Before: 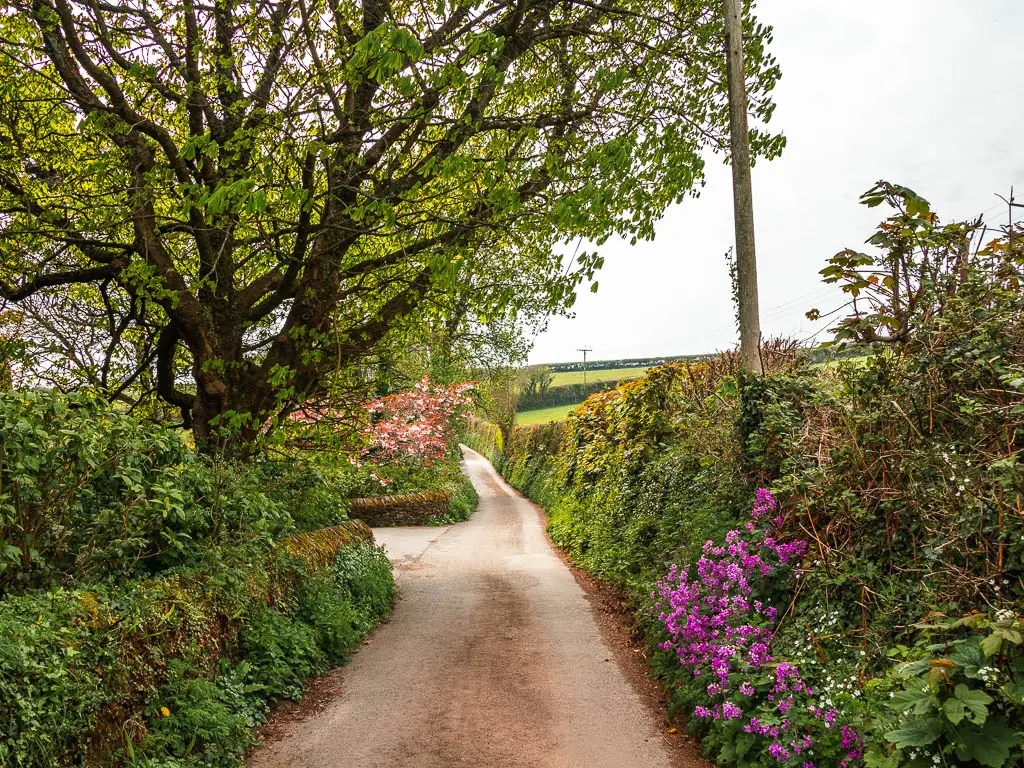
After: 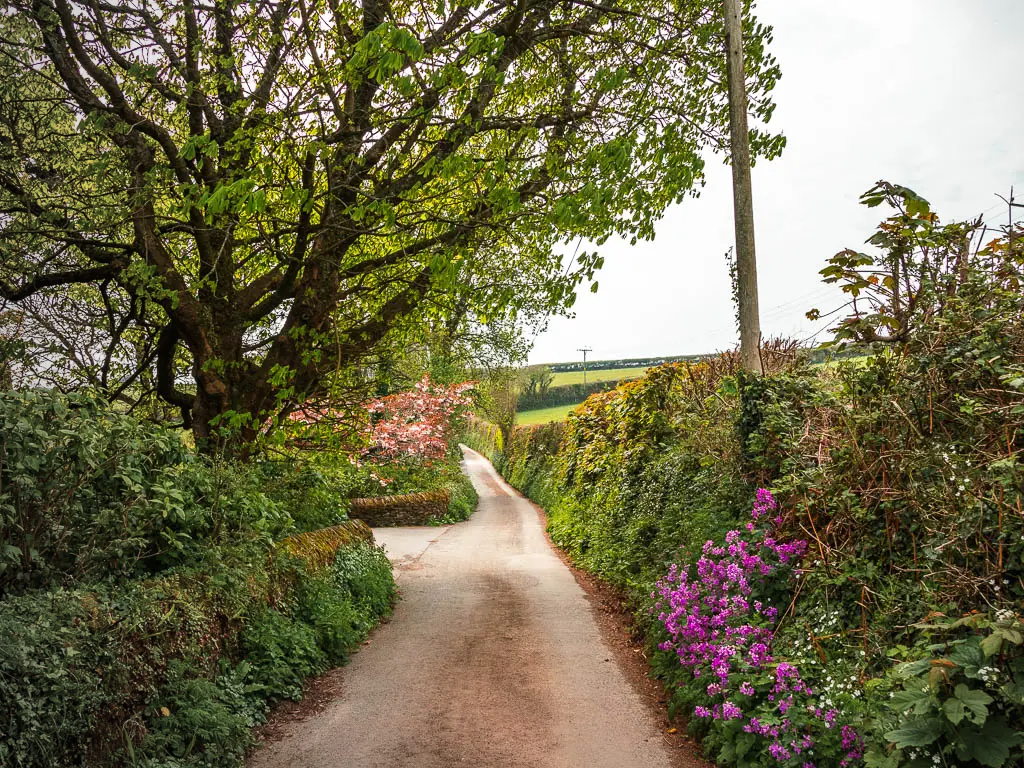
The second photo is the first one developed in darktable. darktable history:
vignetting: fall-off radius 60.95%, center (0.217, -0.229)
